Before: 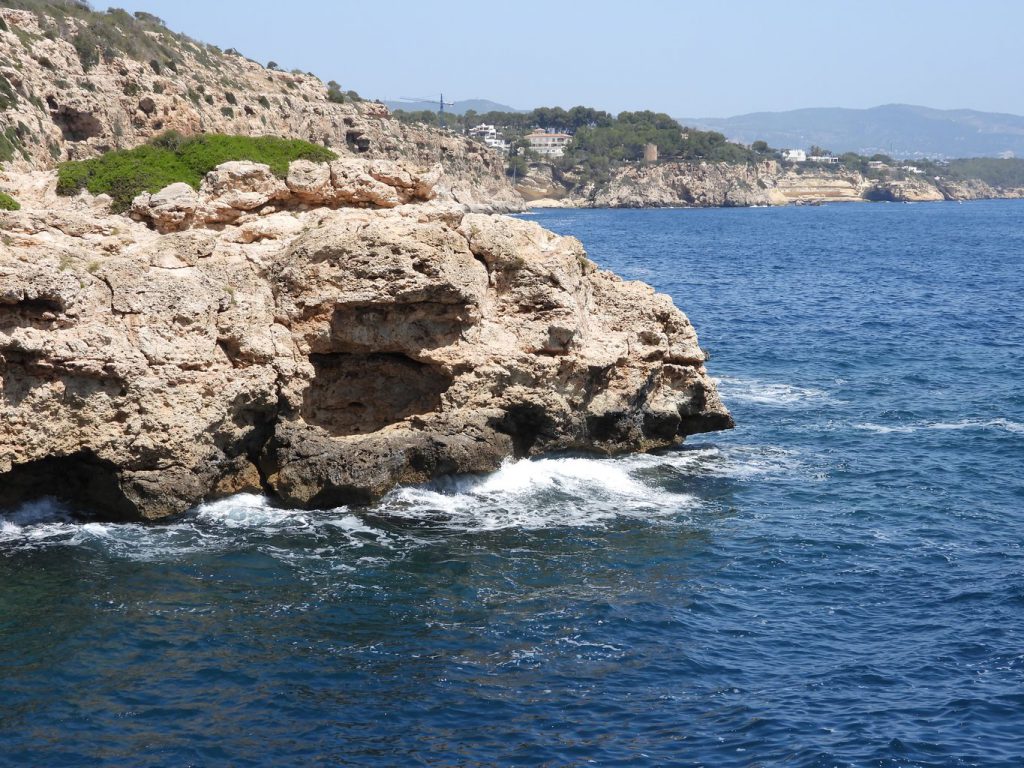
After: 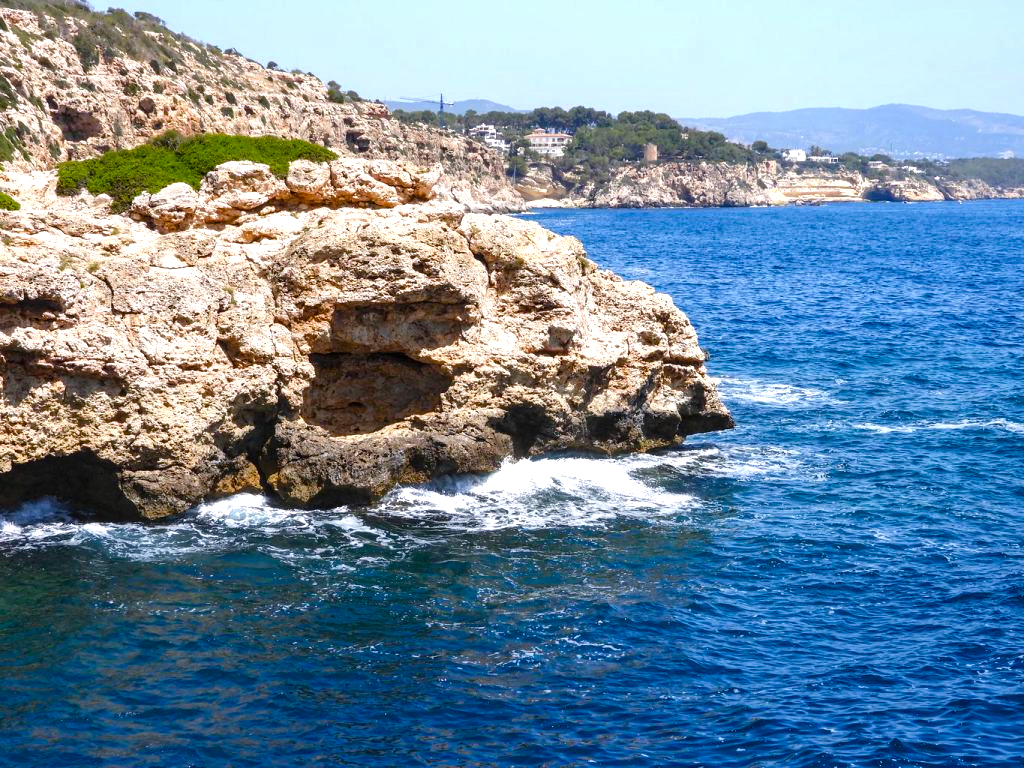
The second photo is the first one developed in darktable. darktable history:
color balance: output saturation 120%
white balance: red 1.009, blue 1.027
color balance rgb: perceptual saturation grading › mid-tones 6.33%, perceptual saturation grading › shadows 72.44%, perceptual brilliance grading › highlights 11.59%, contrast 5.05%
local contrast: on, module defaults
